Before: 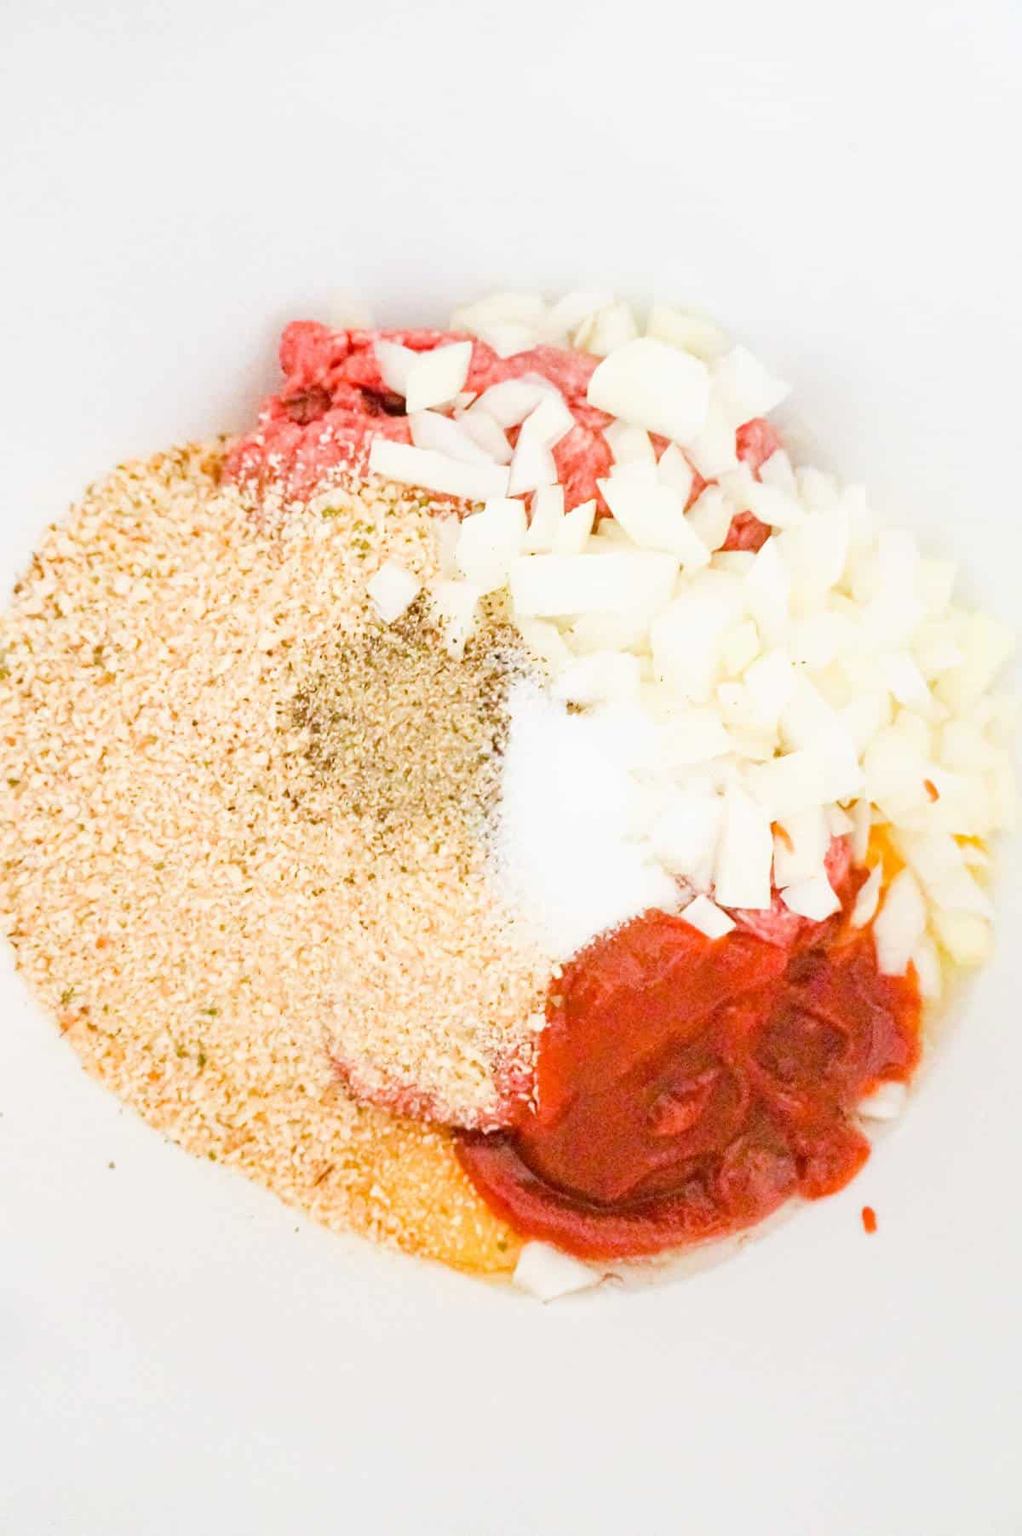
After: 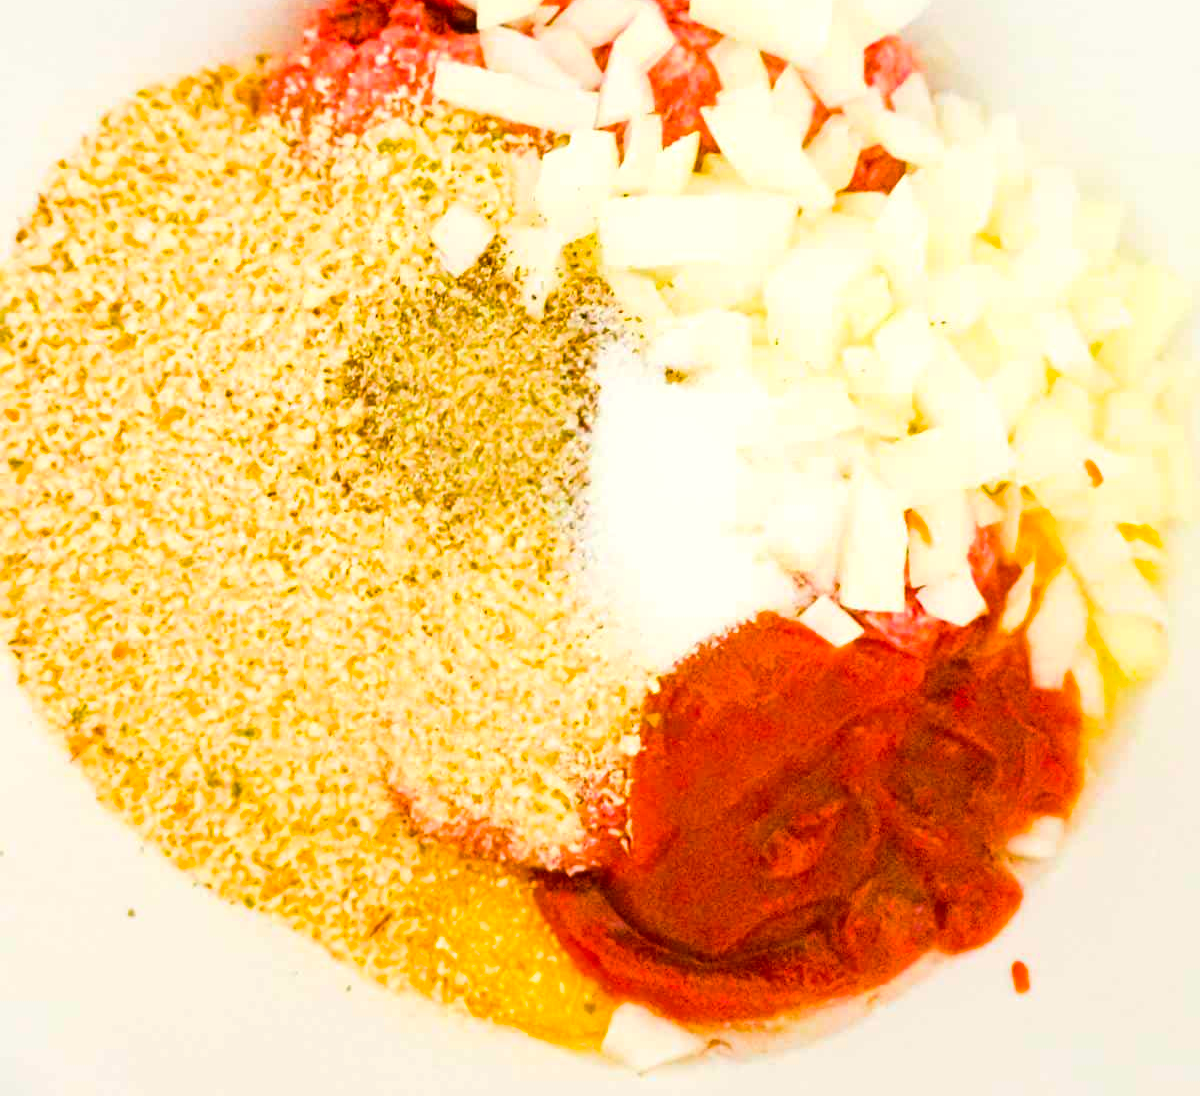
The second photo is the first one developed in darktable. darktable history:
color balance rgb: power › hue 324.5°, highlights gain › luminance 7.04%, highlights gain › chroma 1.93%, highlights gain › hue 88.65°, linear chroma grading › global chroma 25.494%, perceptual saturation grading › global saturation 30.577%, global vibrance 33.664%
crop and rotate: top 25.251%, bottom 13.932%
